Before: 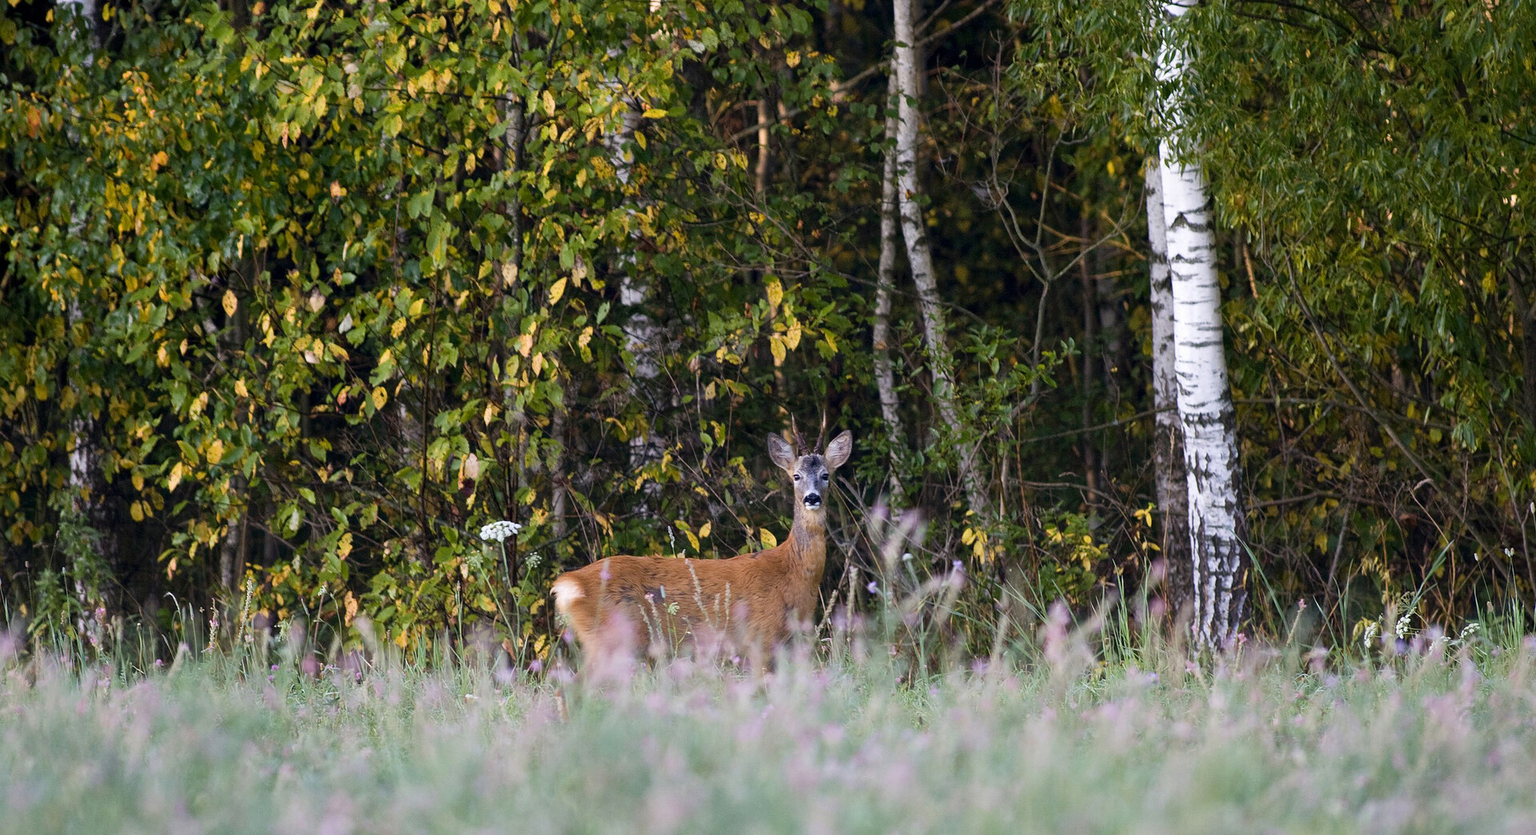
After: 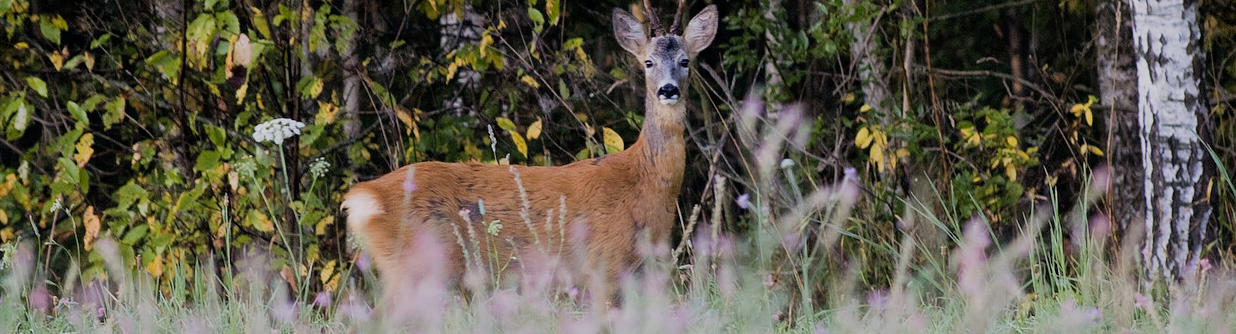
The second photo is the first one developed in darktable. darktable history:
filmic rgb: black relative exposure -7.65 EV, white relative exposure 4.56 EV, hardness 3.61
crop: left 18.091%, top 51.13%, right 17.525%, bottom 16.85%
vignetting: fall-off start 100%, brightness -0.406, saturation -0.3, width/height ratio 1.324, dithering 8-bit output, unbound false
